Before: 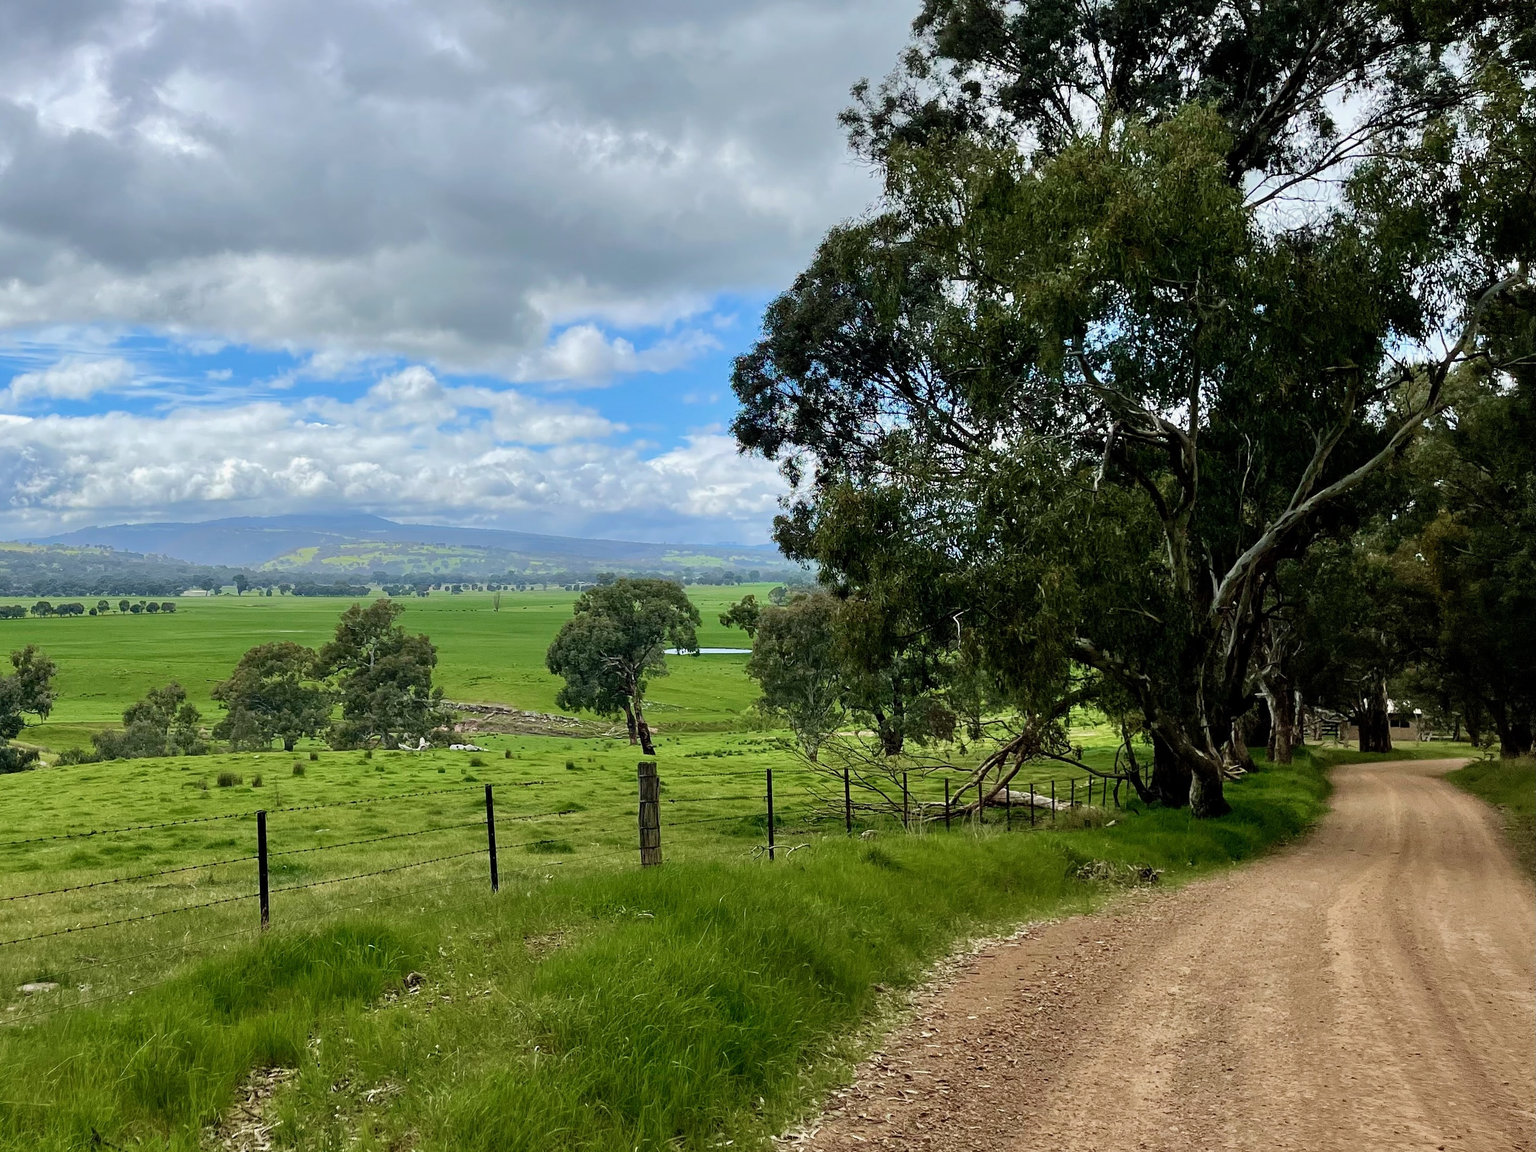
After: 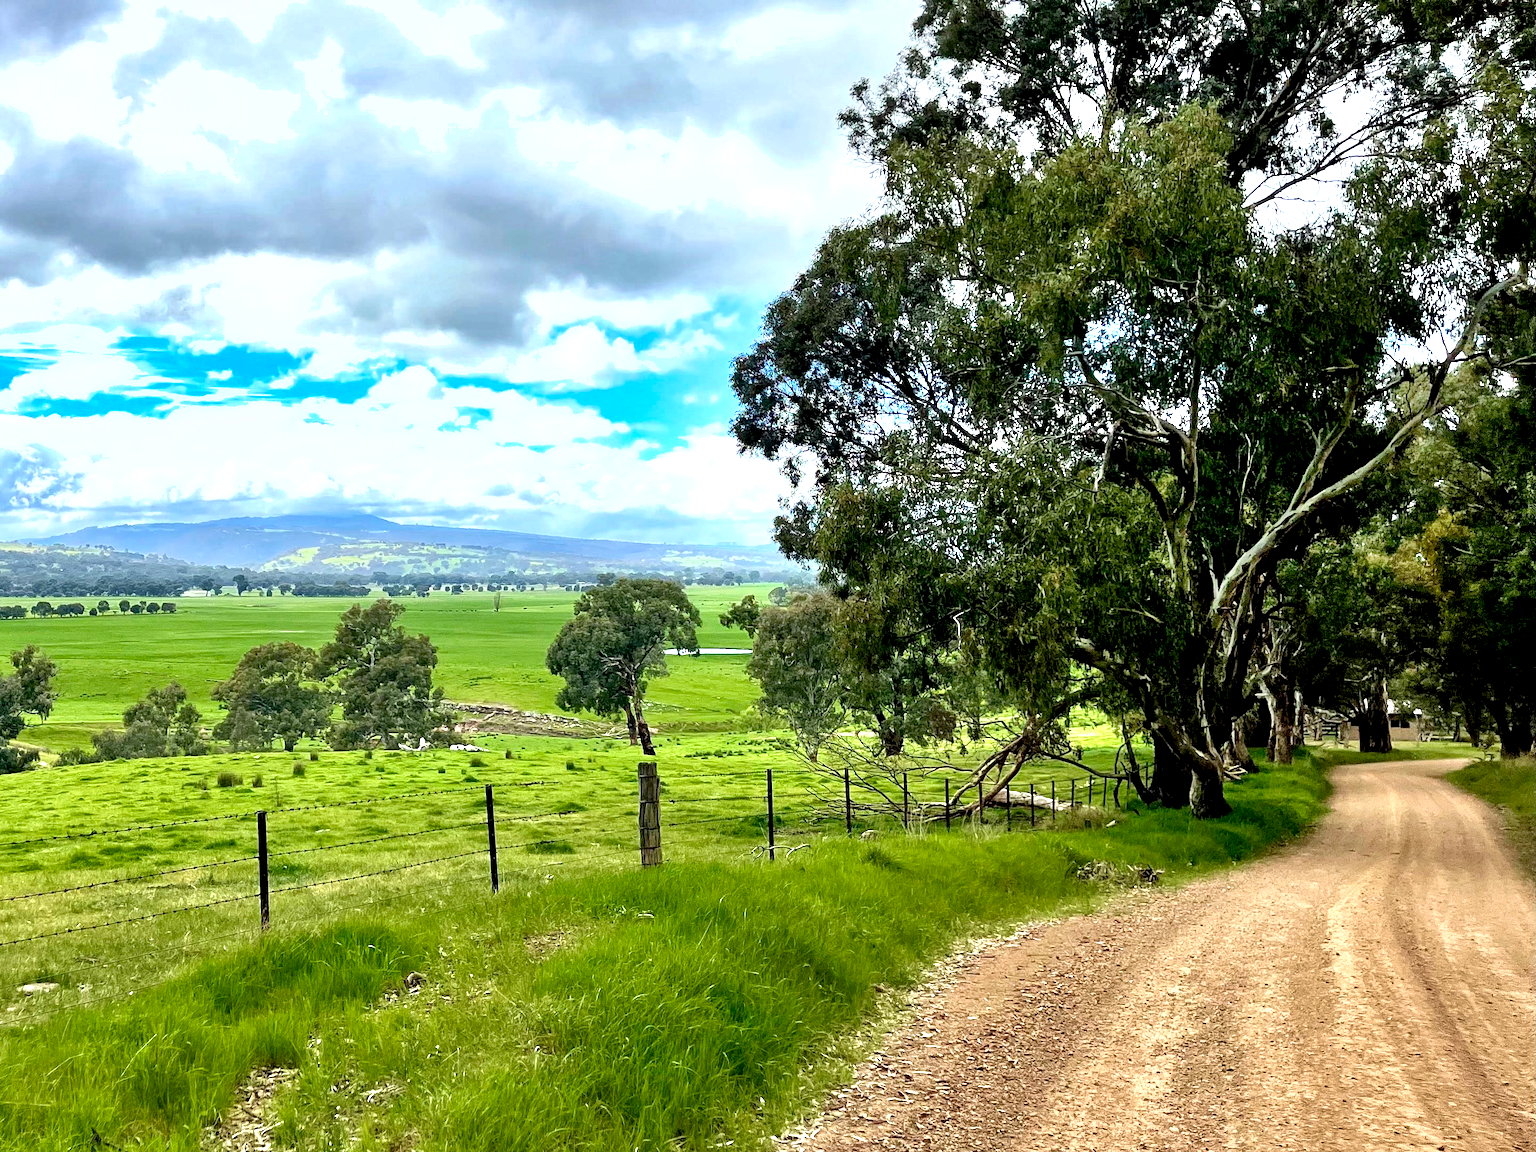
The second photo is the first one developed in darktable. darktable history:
exposure: black level correction 0, exposure 1.1 EV, compensate highlight preservation false
shadows and highlights: radius 133.83, soften with gaussian
